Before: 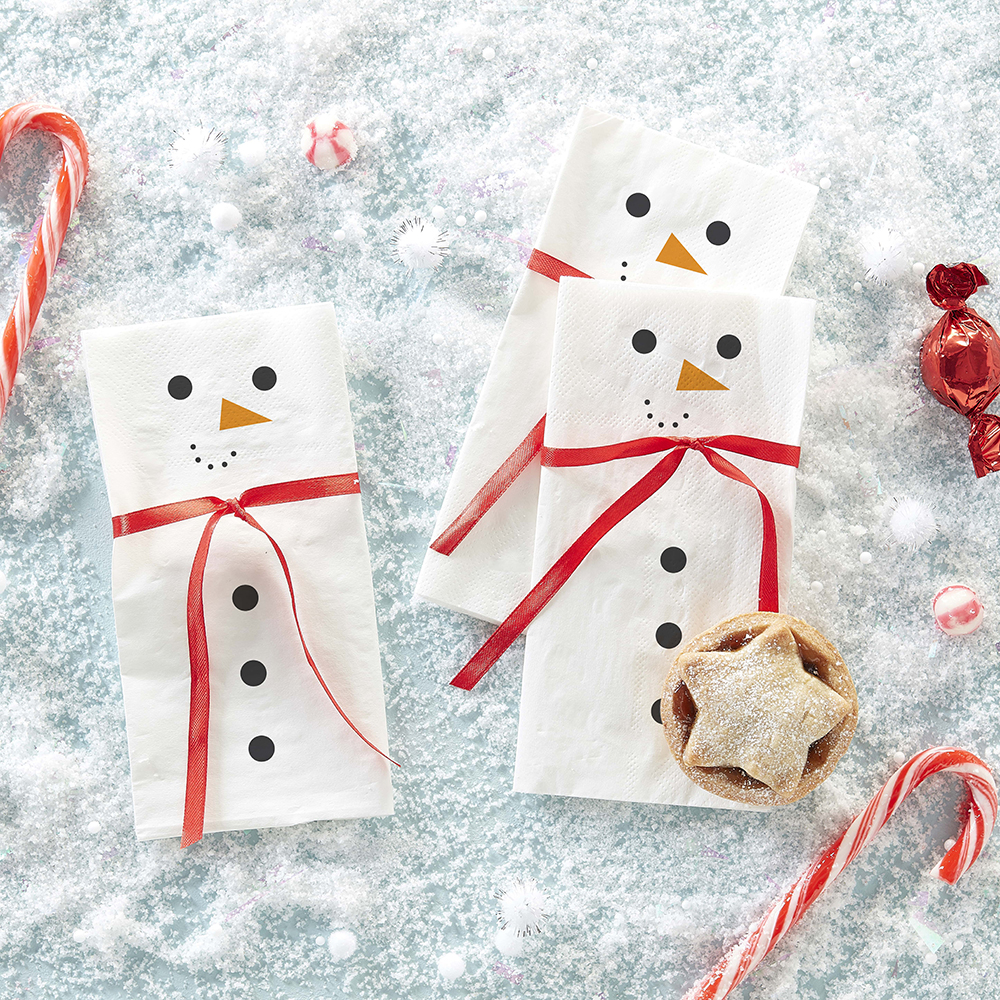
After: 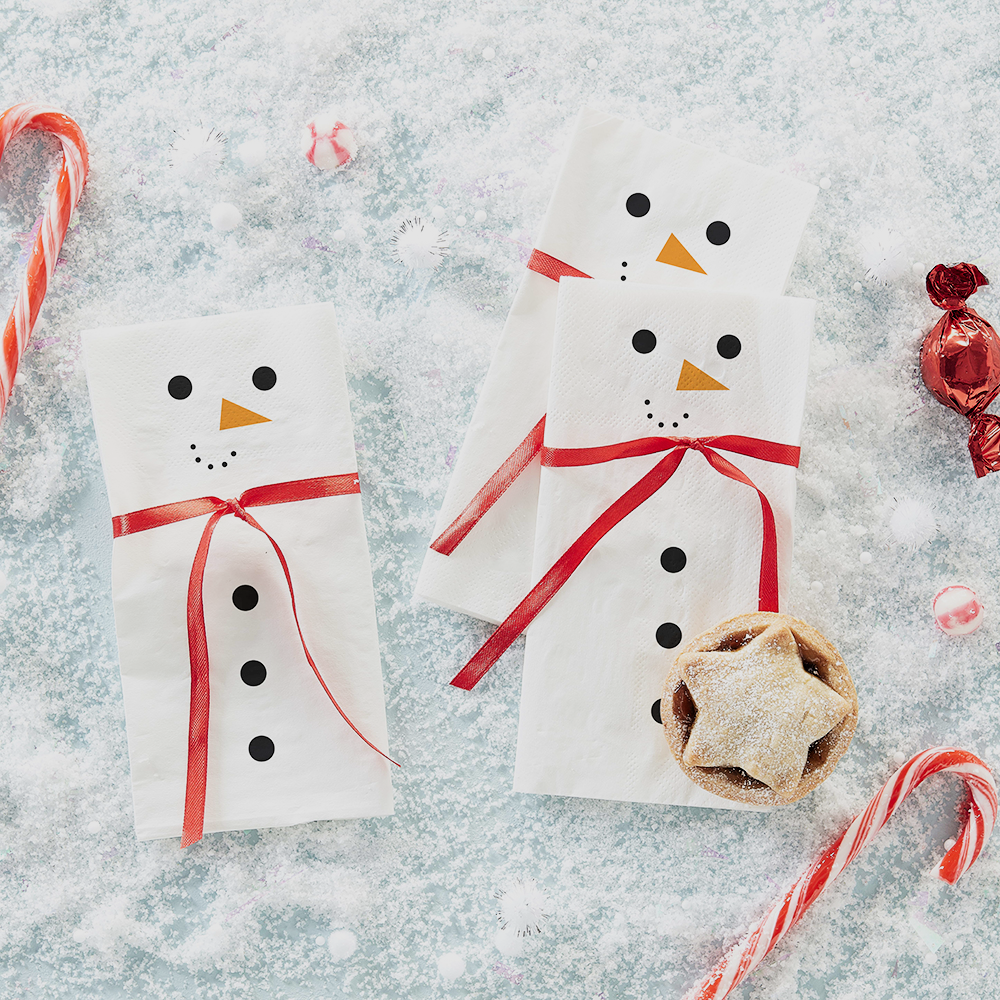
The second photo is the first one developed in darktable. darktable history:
filmic rgb: black relative exposure -5 EV, hardness 2.88, contrast 1.3, highlights saturation mix -30%
